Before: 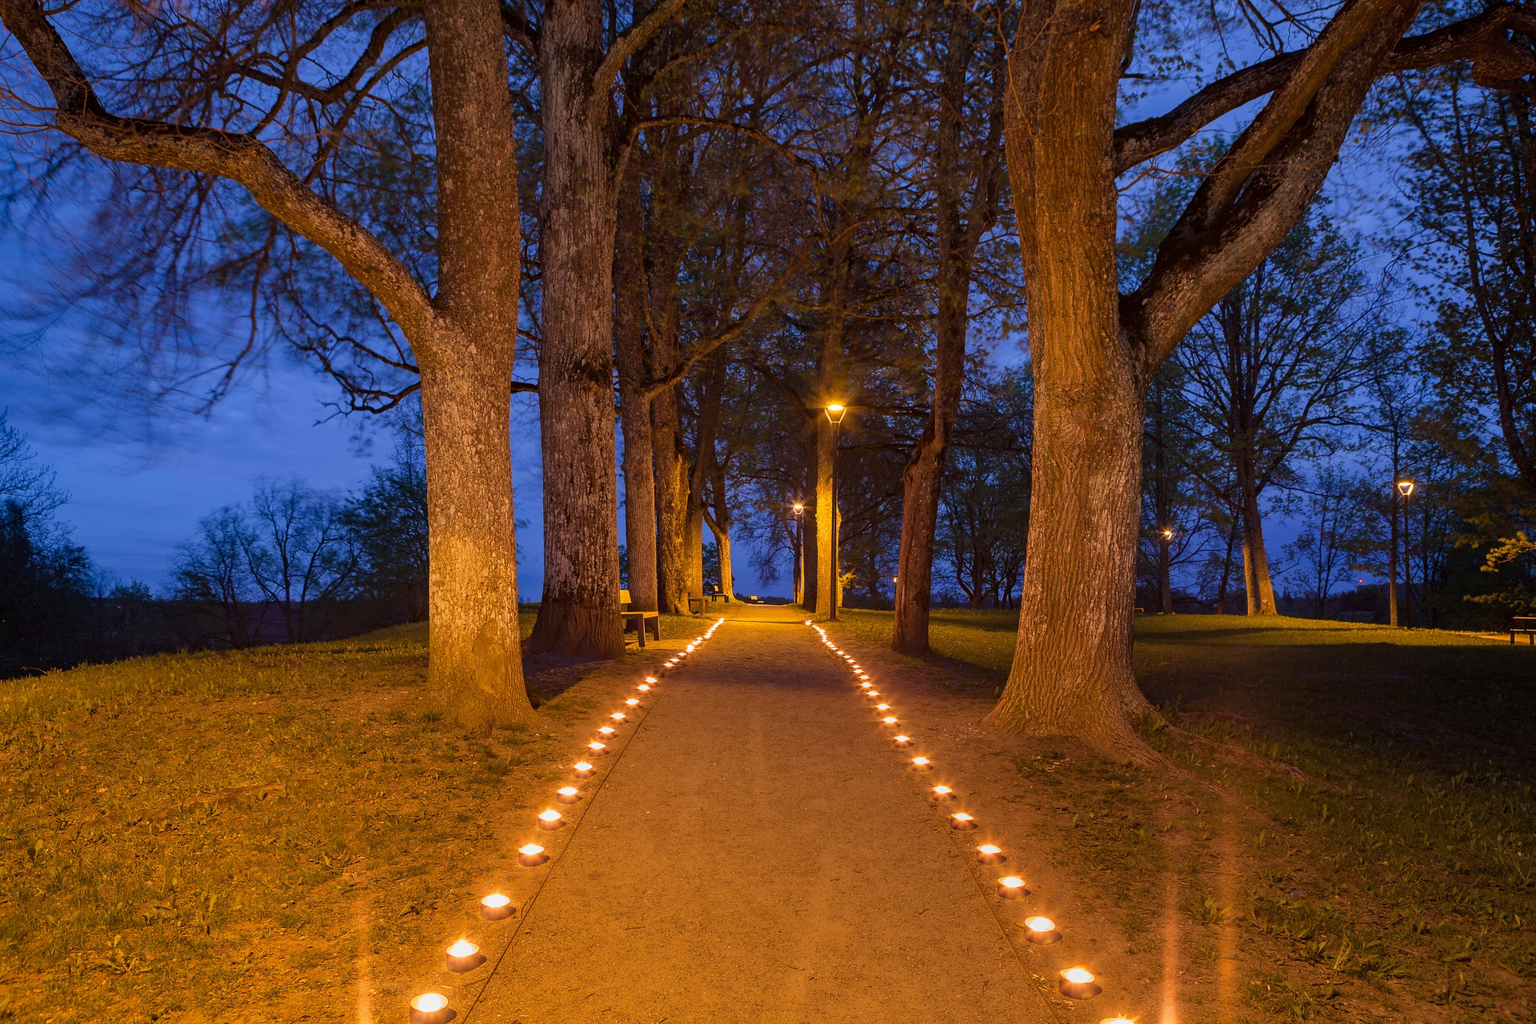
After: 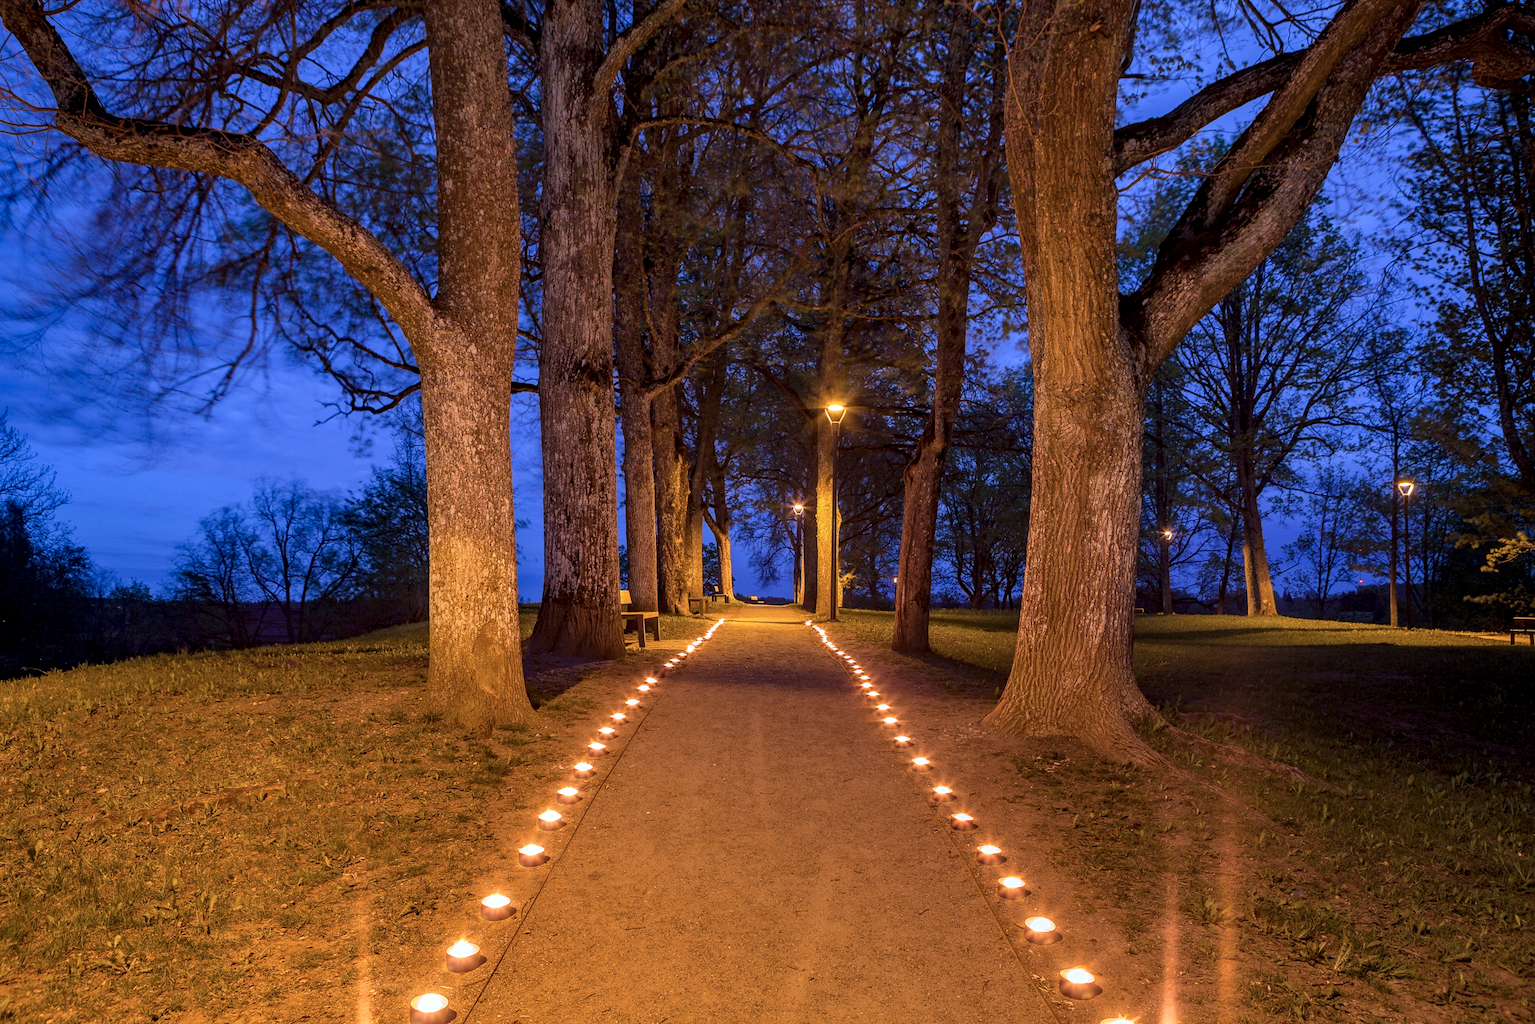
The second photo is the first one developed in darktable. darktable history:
color calibration: illuminant custom, x 0.373, y 0.388, temperature 4269.97 K
local contrast: detail 130%
